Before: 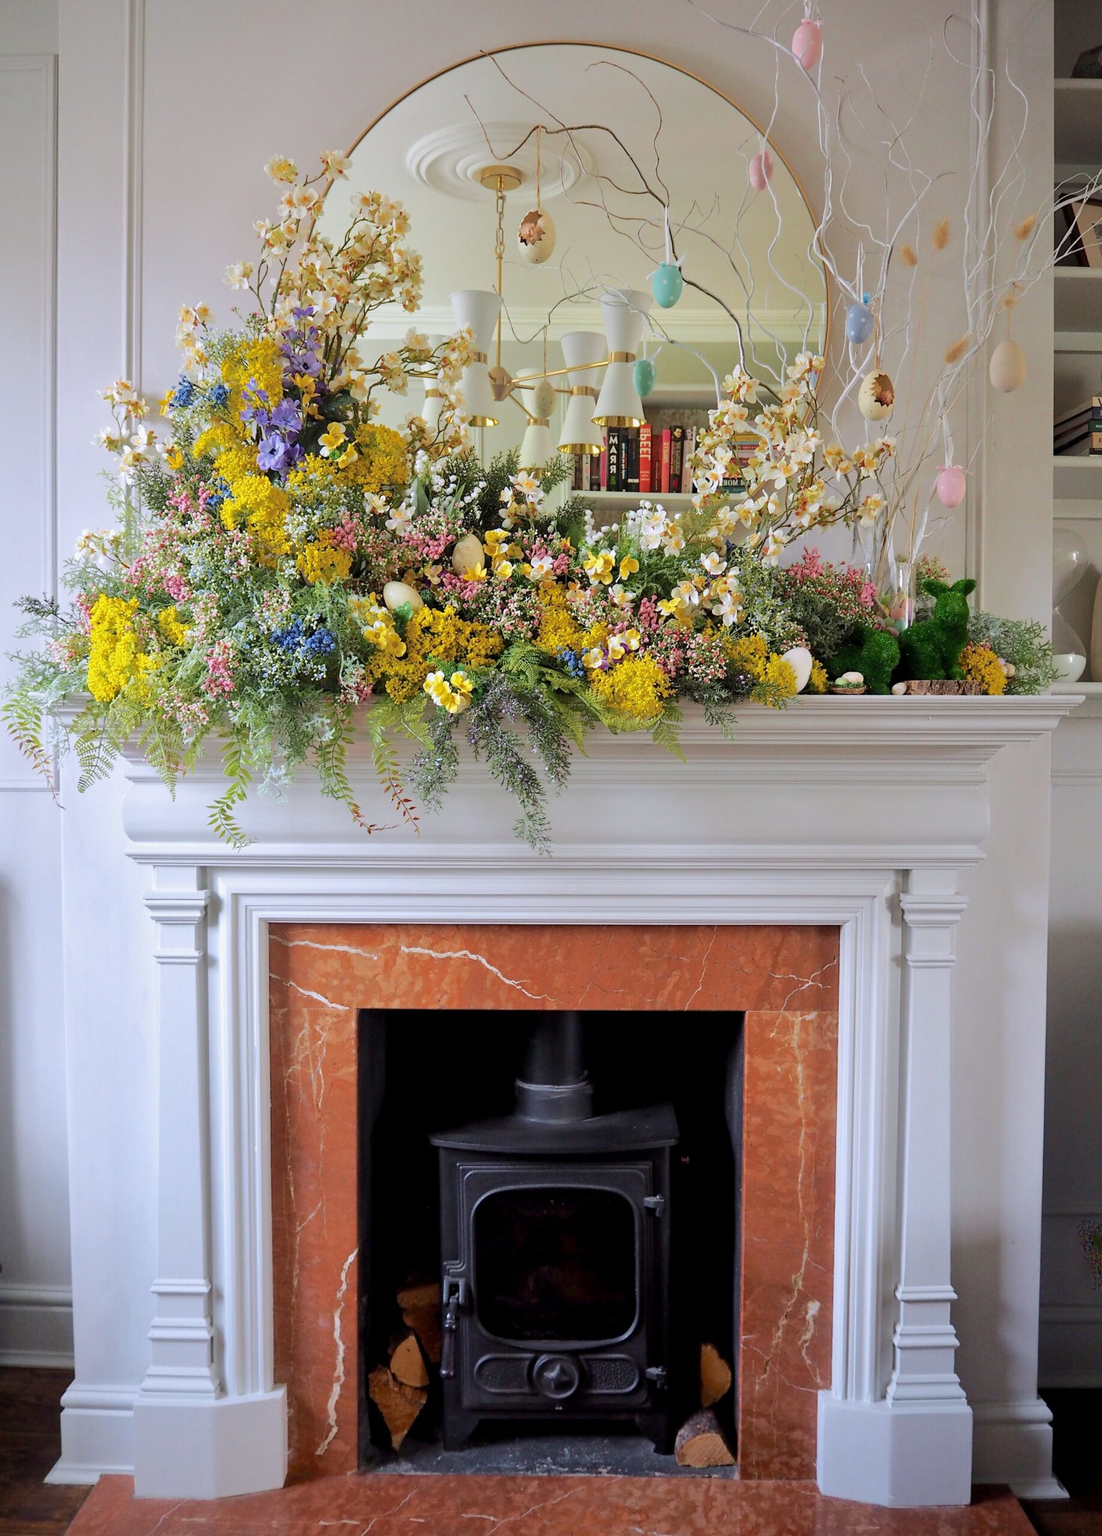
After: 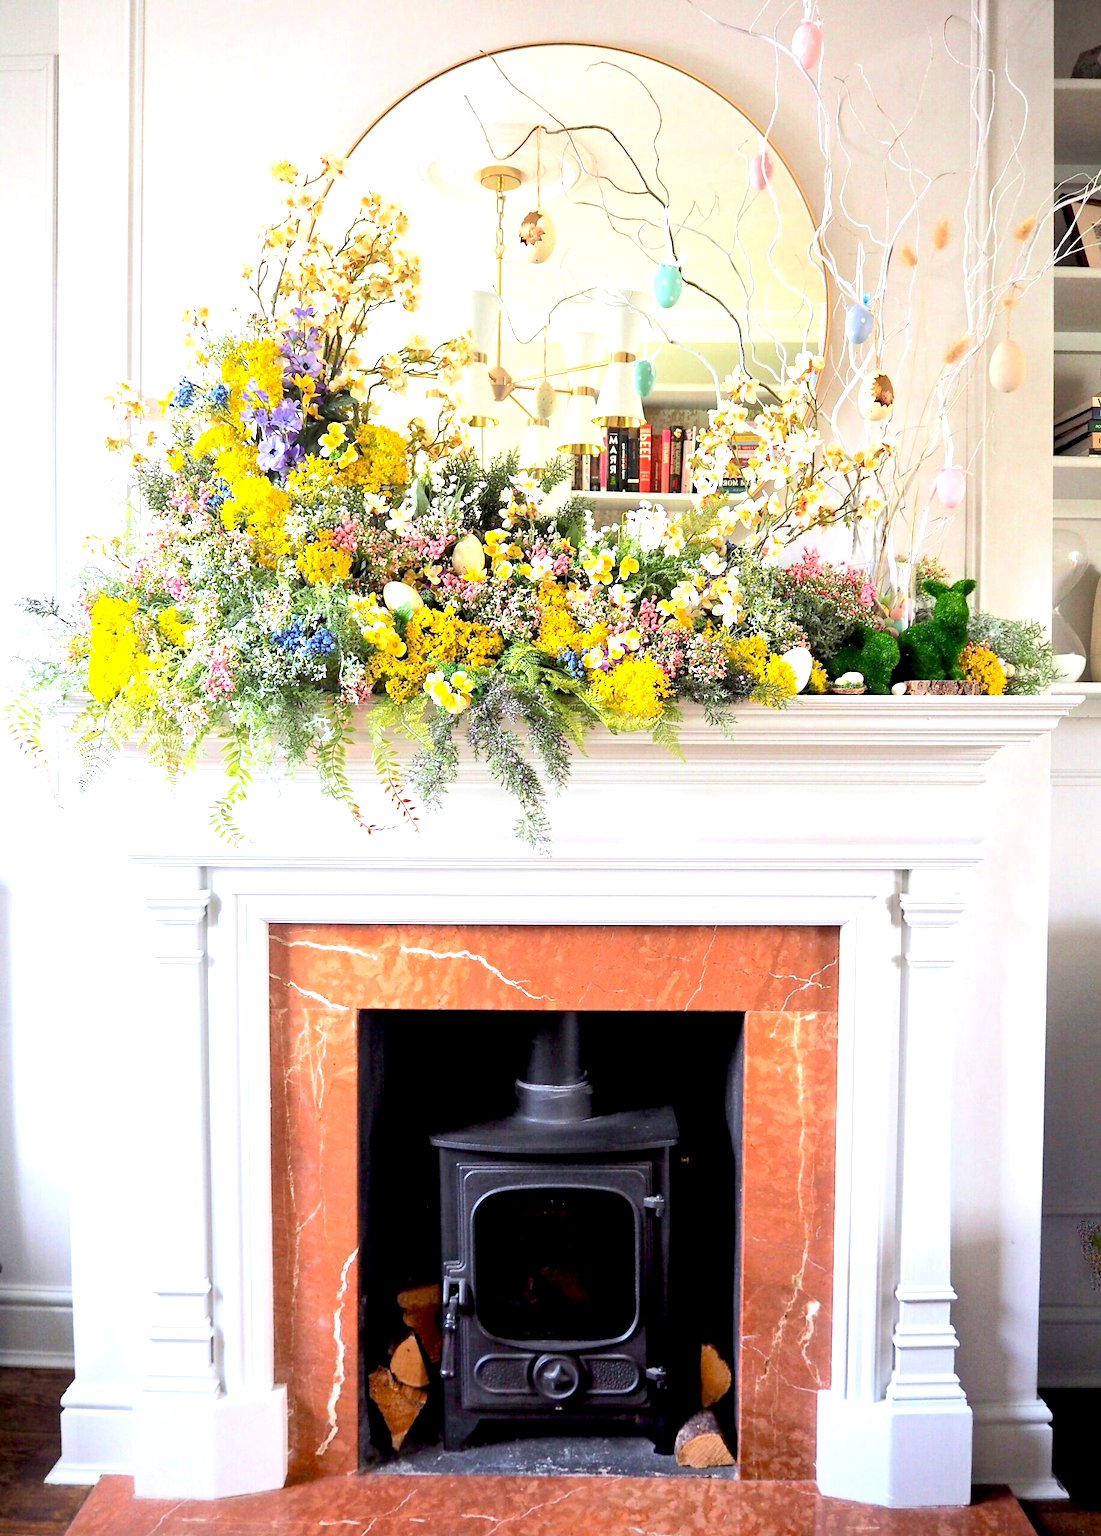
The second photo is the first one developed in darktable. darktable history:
exposure: black level correction 0, exposure 1.389 EV, compensate exposure bias true, compensate highlight preservation false
